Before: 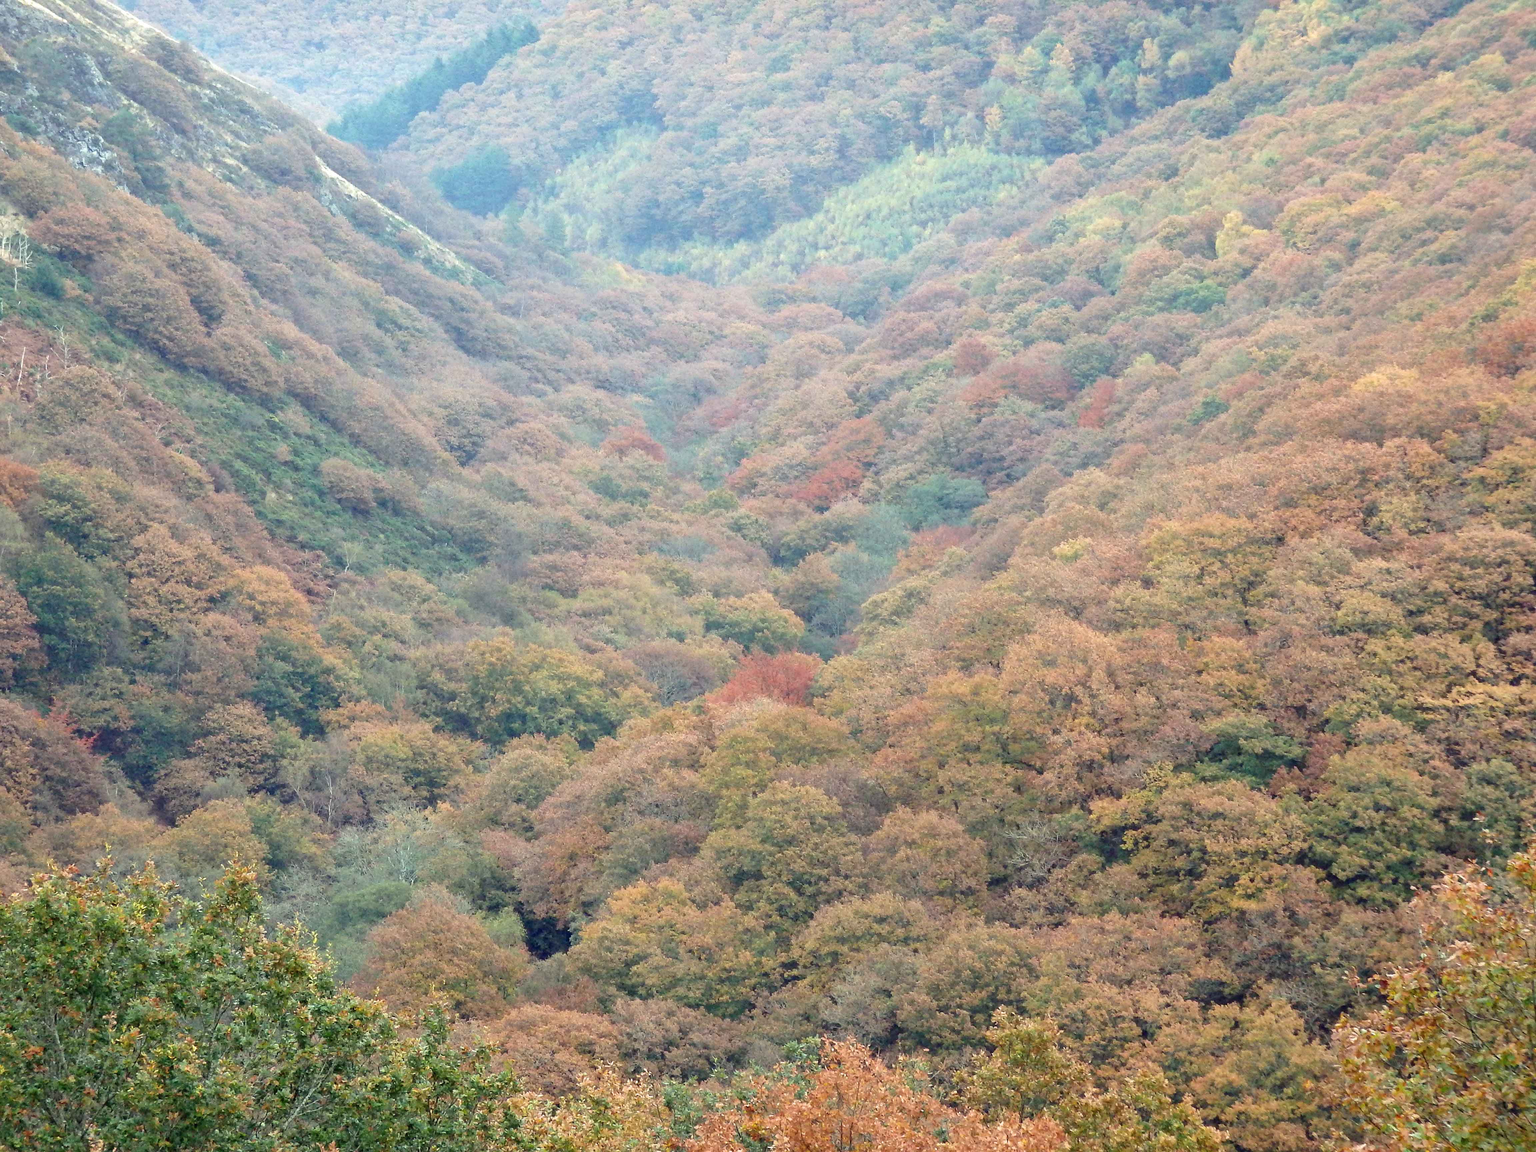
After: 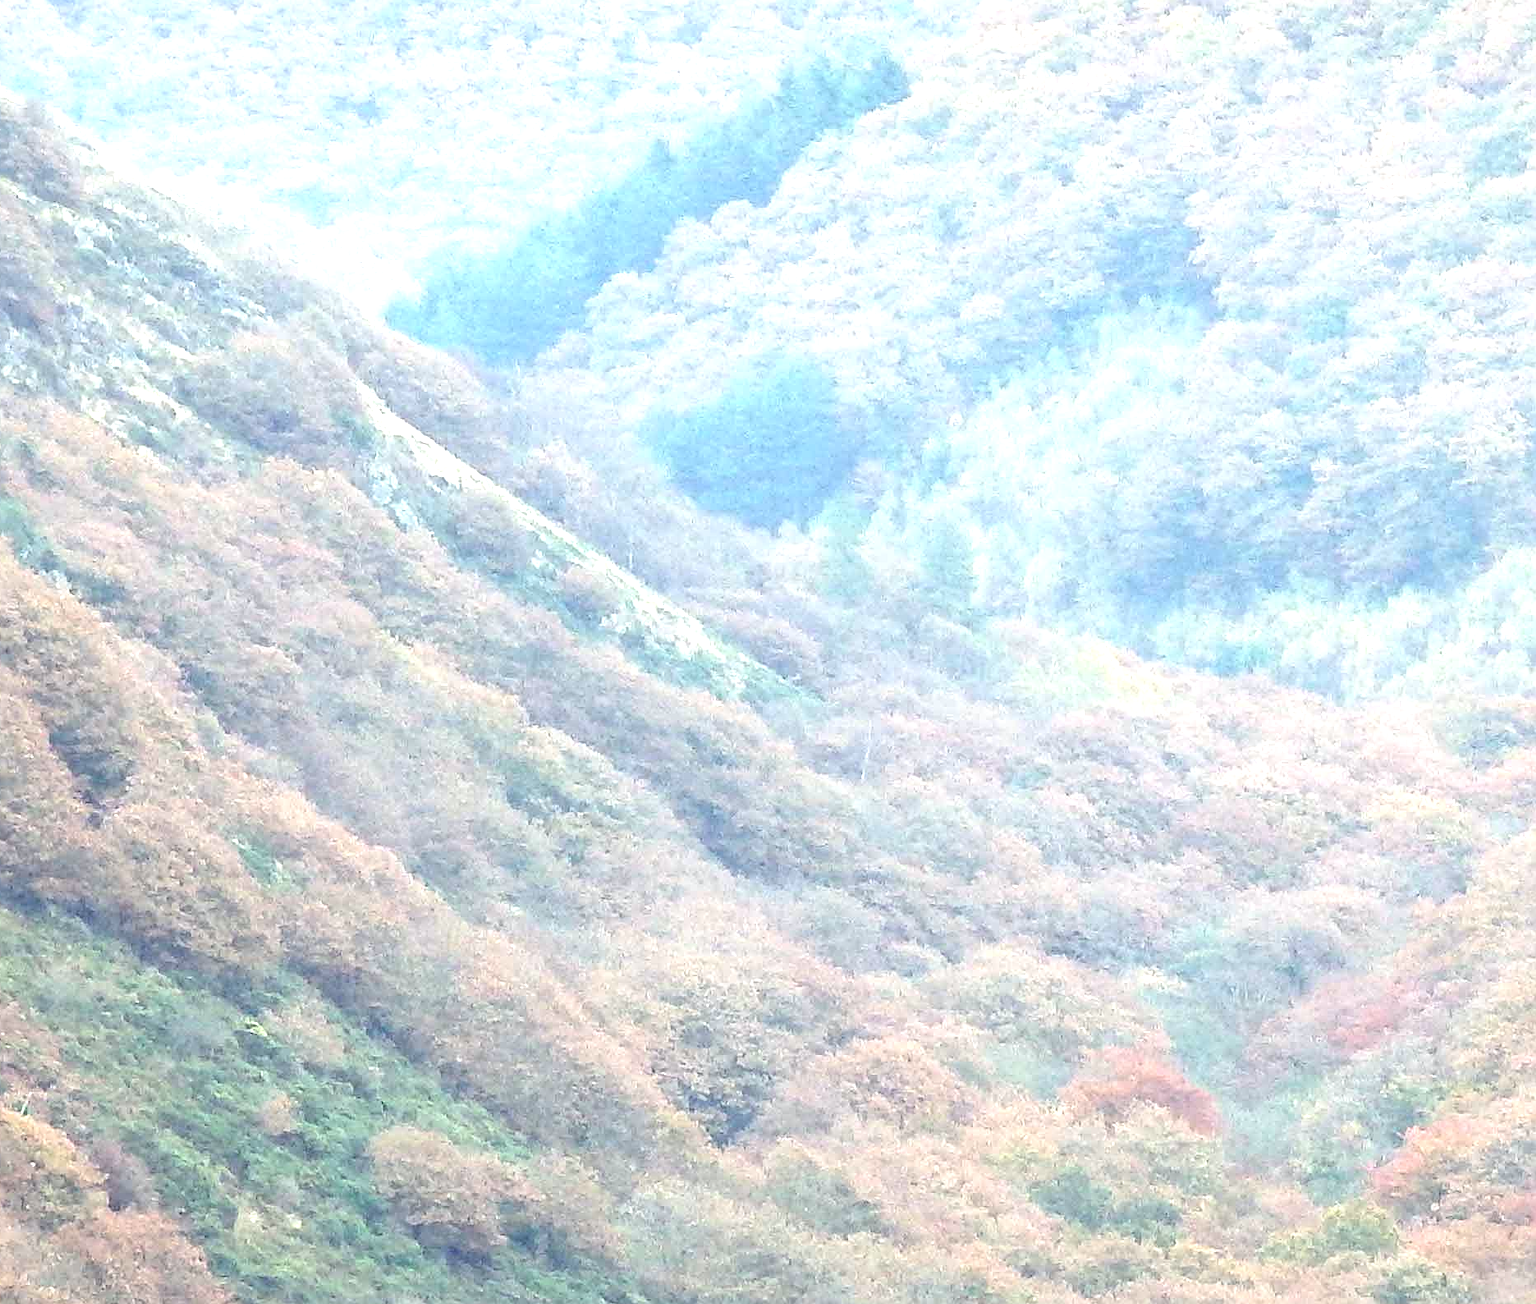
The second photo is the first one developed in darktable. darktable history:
exposure: black level correction 0, exposure 0.696 EV, compensate exposure bias true, compensate highlight preservation false
crop and rotate: left 11.1%, top 0.1%, right 48.282%, bottom 53.895%
sharpen: on, module defaults
haze removal: strength -0.114, compatibility mode true, adaptive false
